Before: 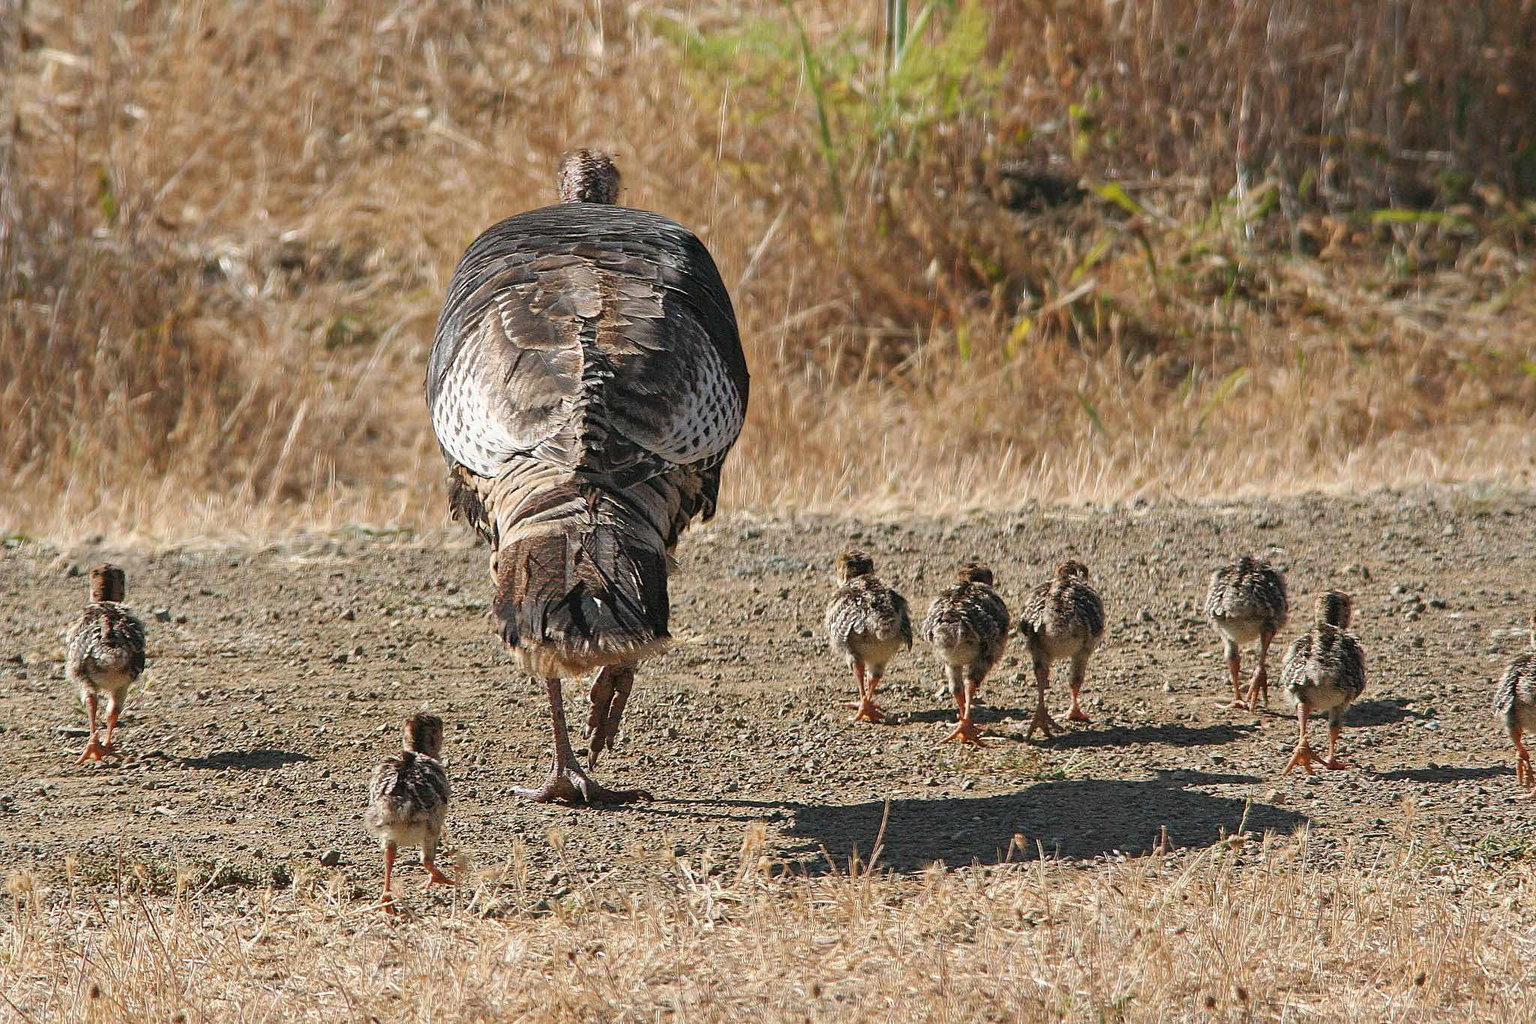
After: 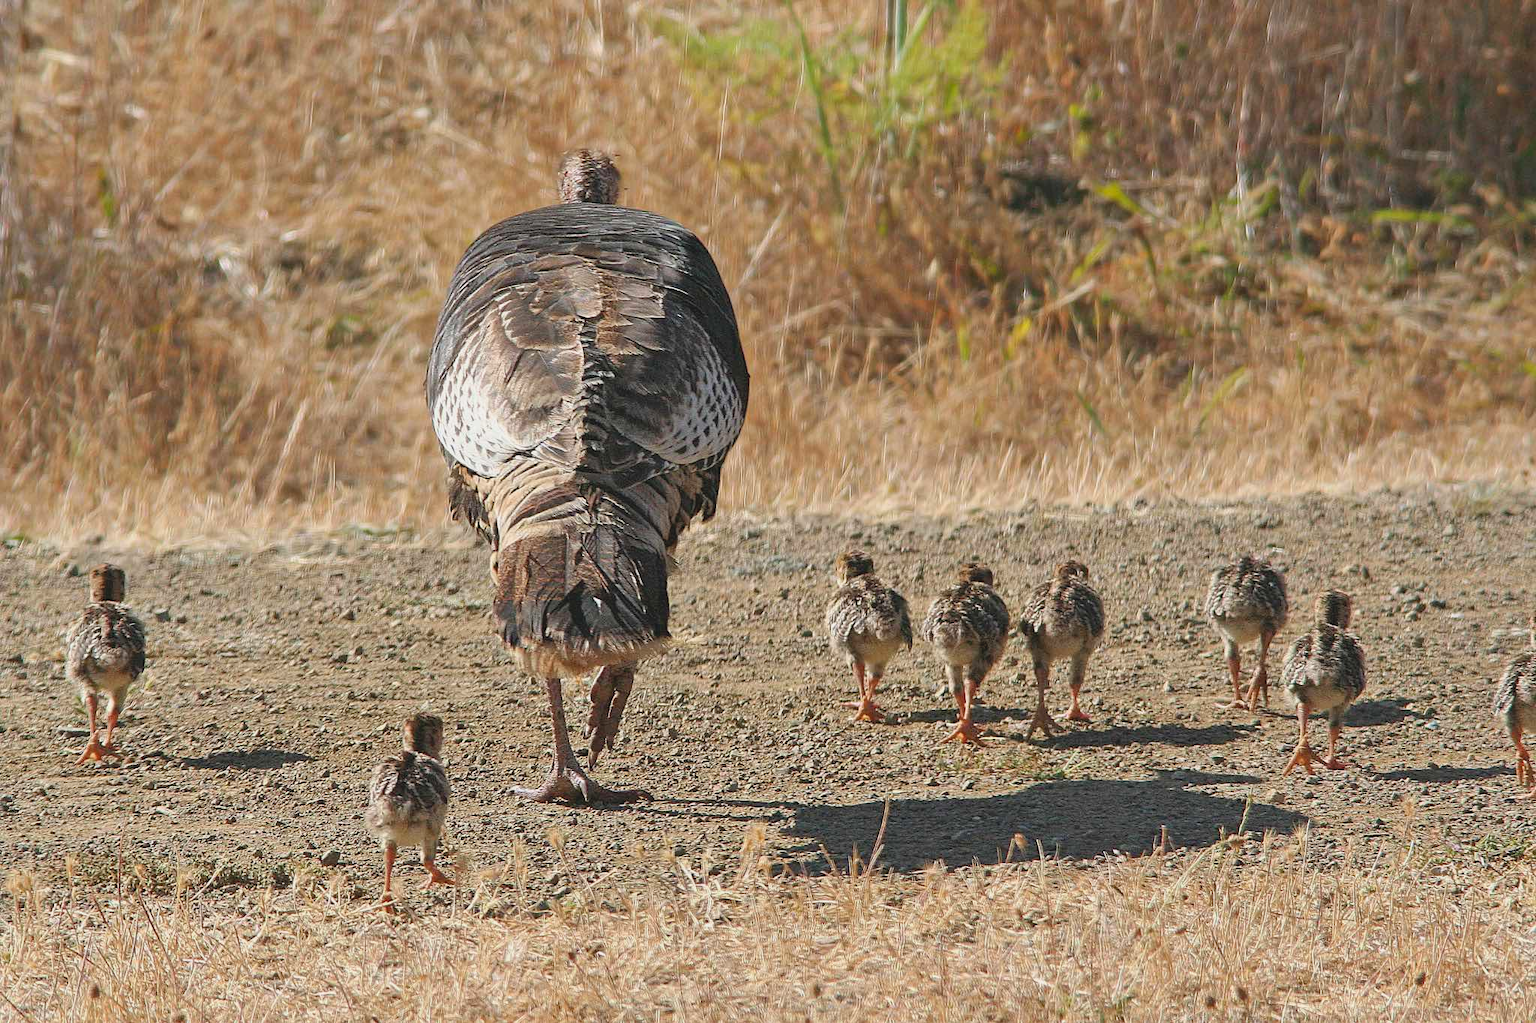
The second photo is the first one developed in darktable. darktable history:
contrast brightness saturation: contrast -0.095, brightness 0.046, saturation 0.077
